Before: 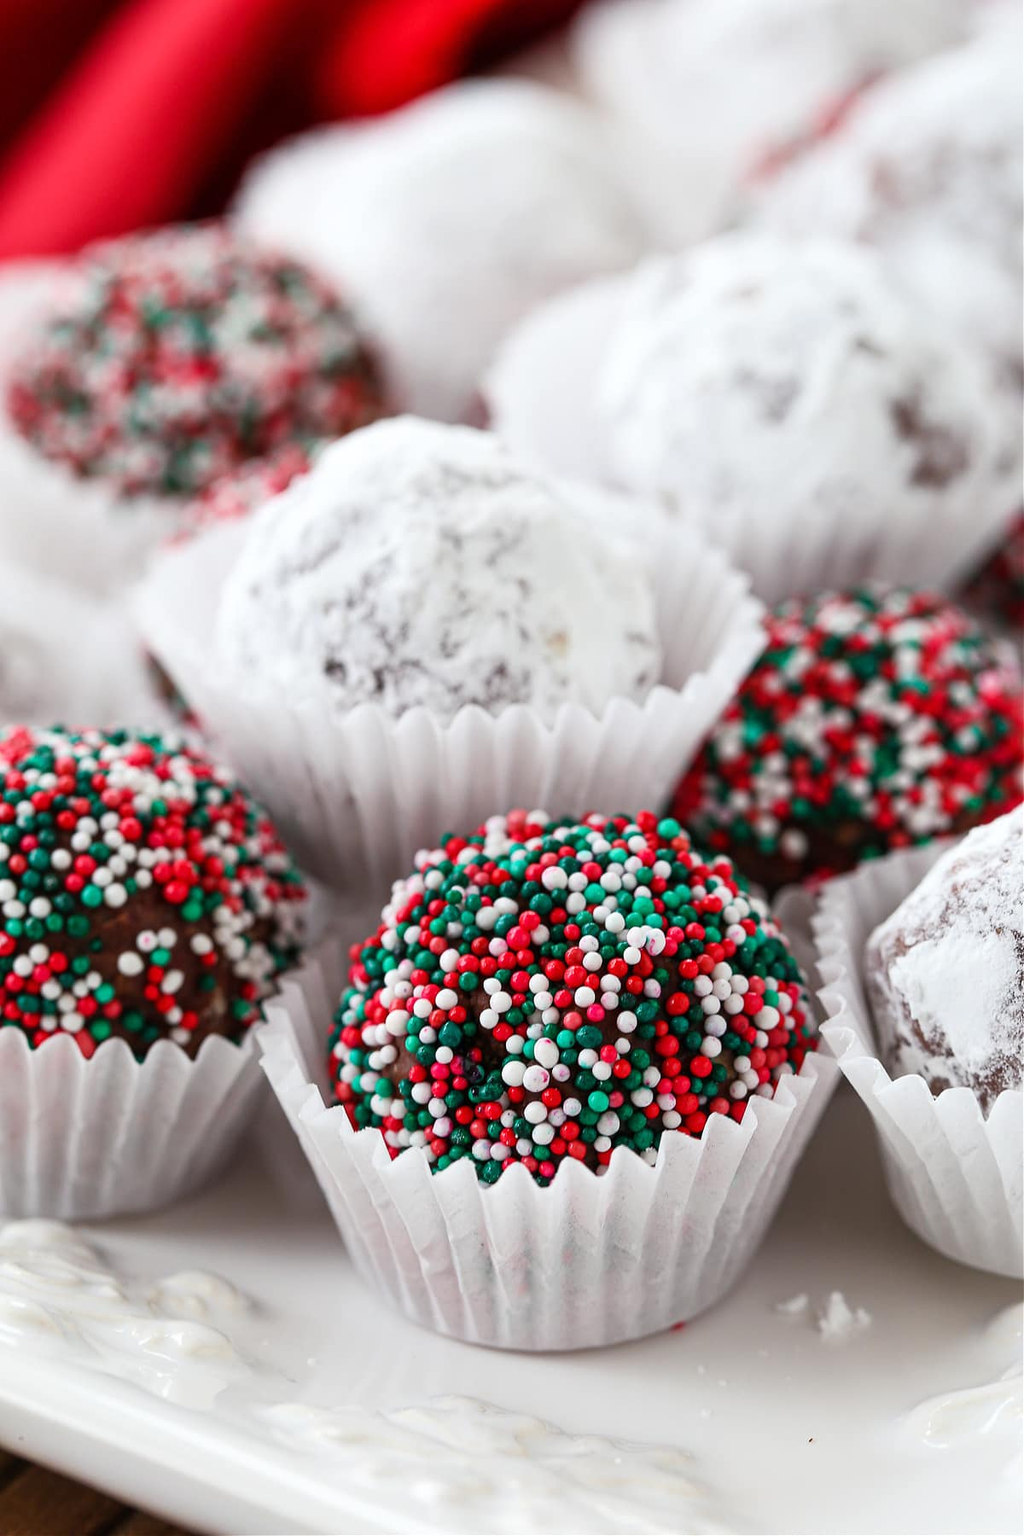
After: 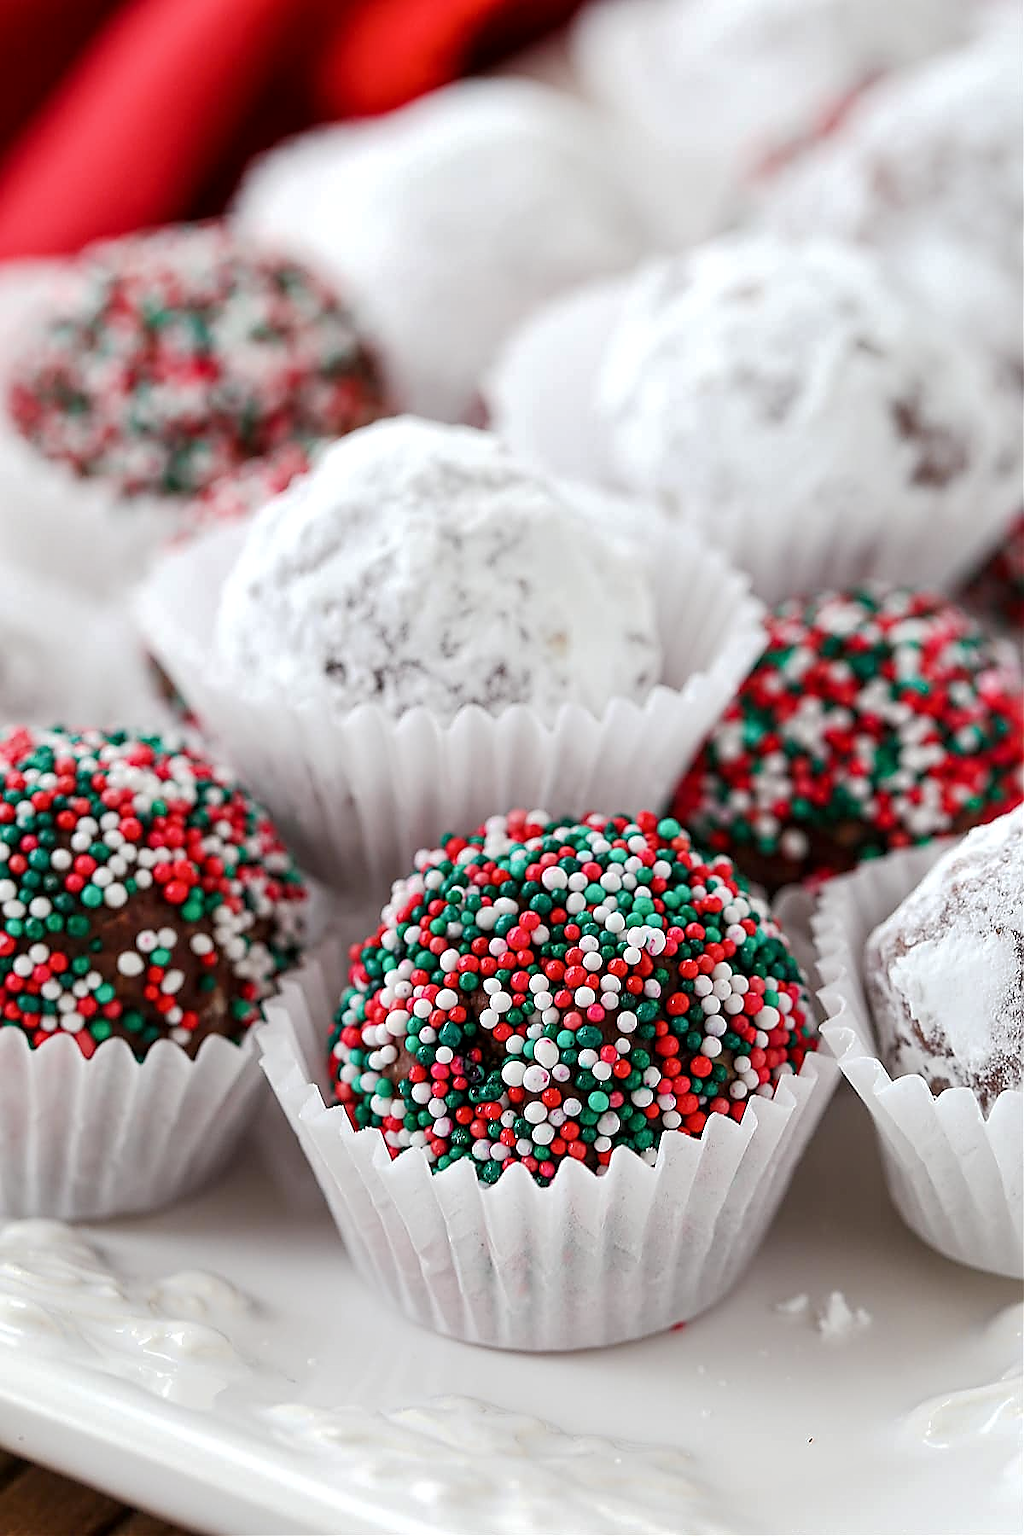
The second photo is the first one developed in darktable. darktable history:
base curve: curves: ch0 [(0, 0) (0.235, 0.266) (0.503, 0.496) (0.786, 0.72) (1, 1)], preserve colors none
local contrast: highlights 107%, shadows 101%, detail 120%, midtone range 0.2
sharpen: radius 1.383, amount 1.247, threshold 0.689
